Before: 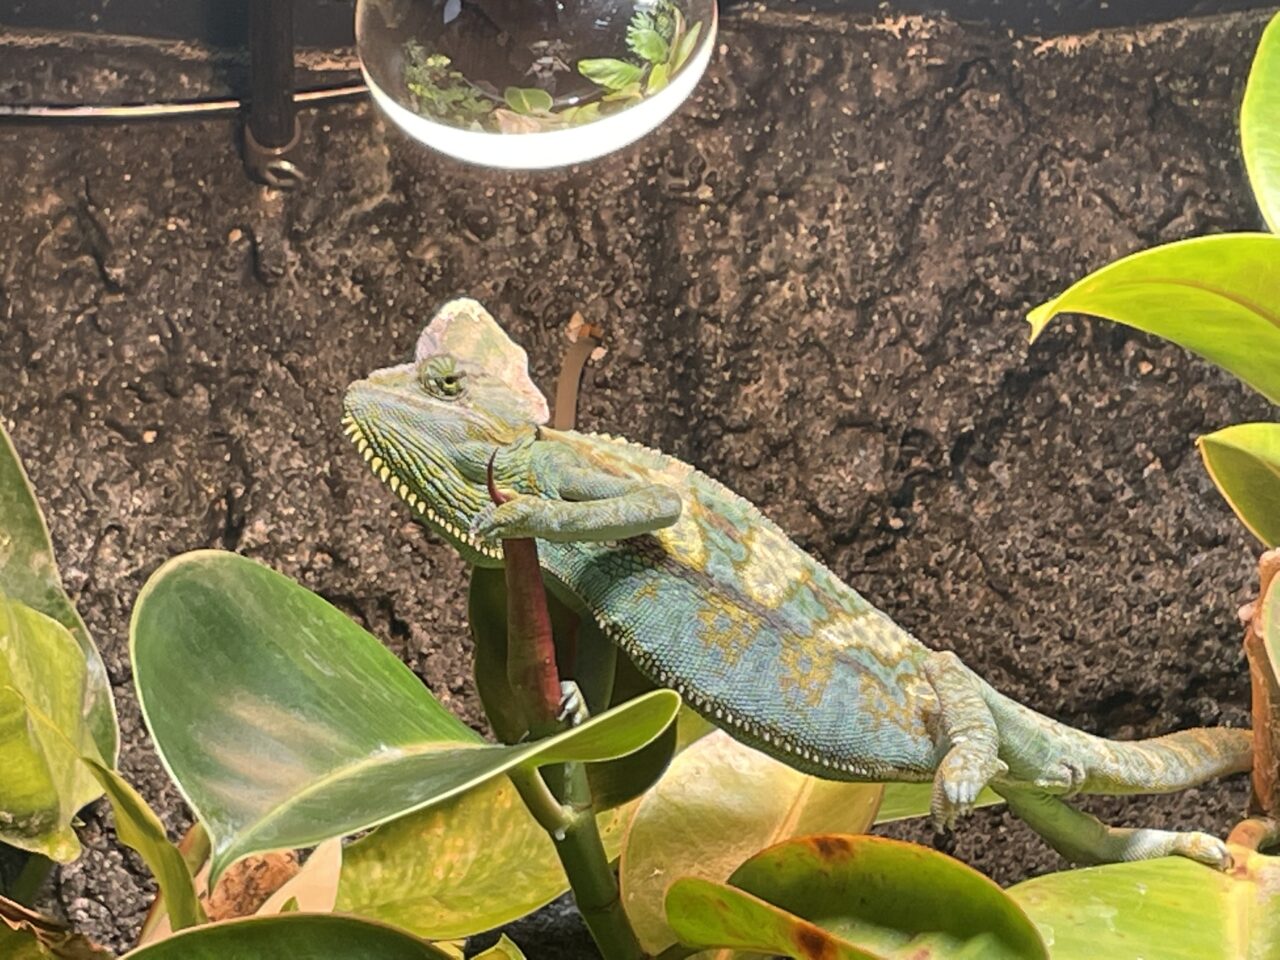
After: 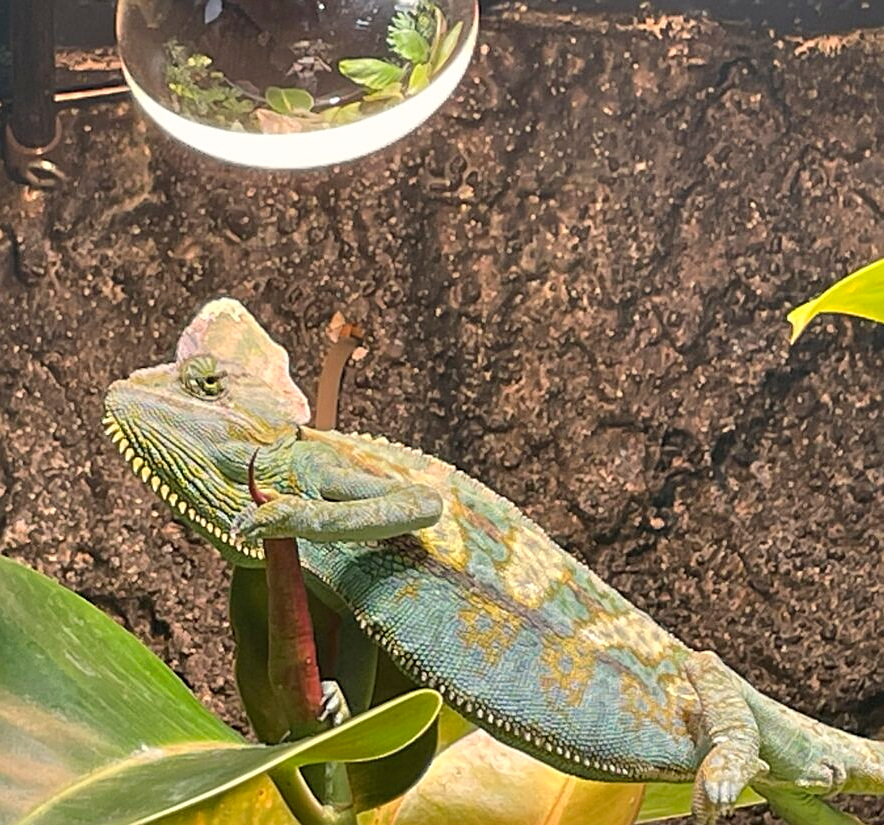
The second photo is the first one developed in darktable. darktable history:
crop: left 18.707%, right 12.184%, bottom 14.047%
sharpen: on, module defaults
color balance rgb: power › hue 313.44°, highlights gain › chroma 1.351%, highlights gain › hue 56.94°, perceptual saturation grading › global saturation 0.457%, perceptual brilliance grading › global brilliance 2.838%, perceptual brilliance grading › highlights -2.662%, perceptual brilliance grading › shadows 3.684%
